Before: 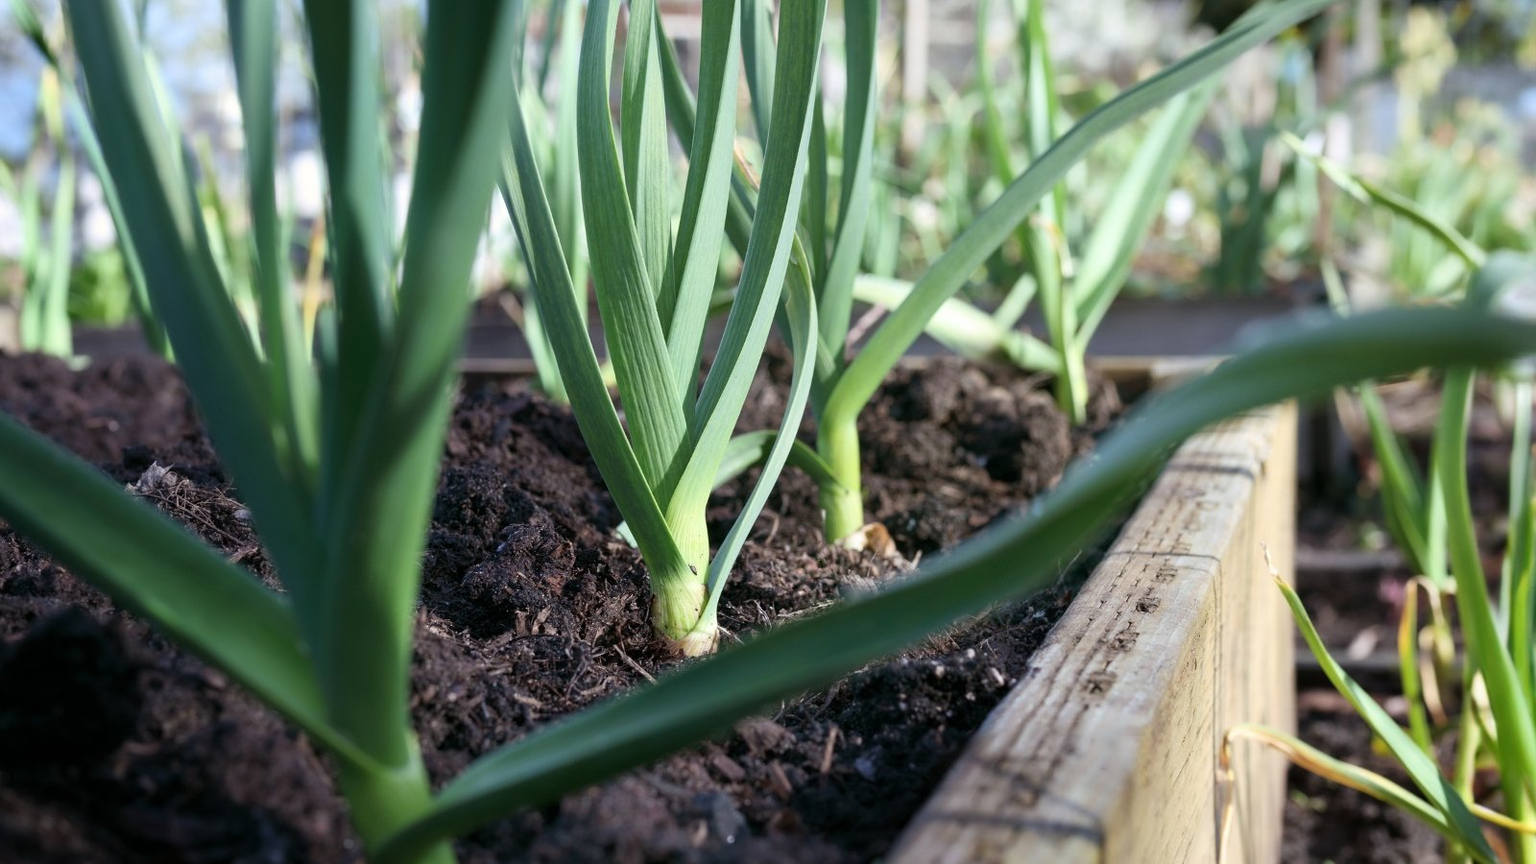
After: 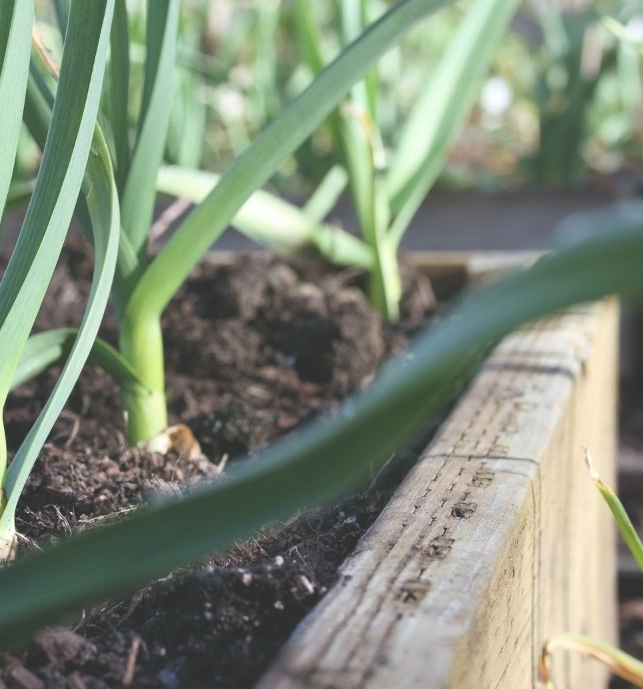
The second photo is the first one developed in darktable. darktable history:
exposure: black level correction -0.028, compensate exposure bias true, compensate highlight preservation false
crop: left 45.782%, top 13.37%, right 13.972%, bottom 10.067%
